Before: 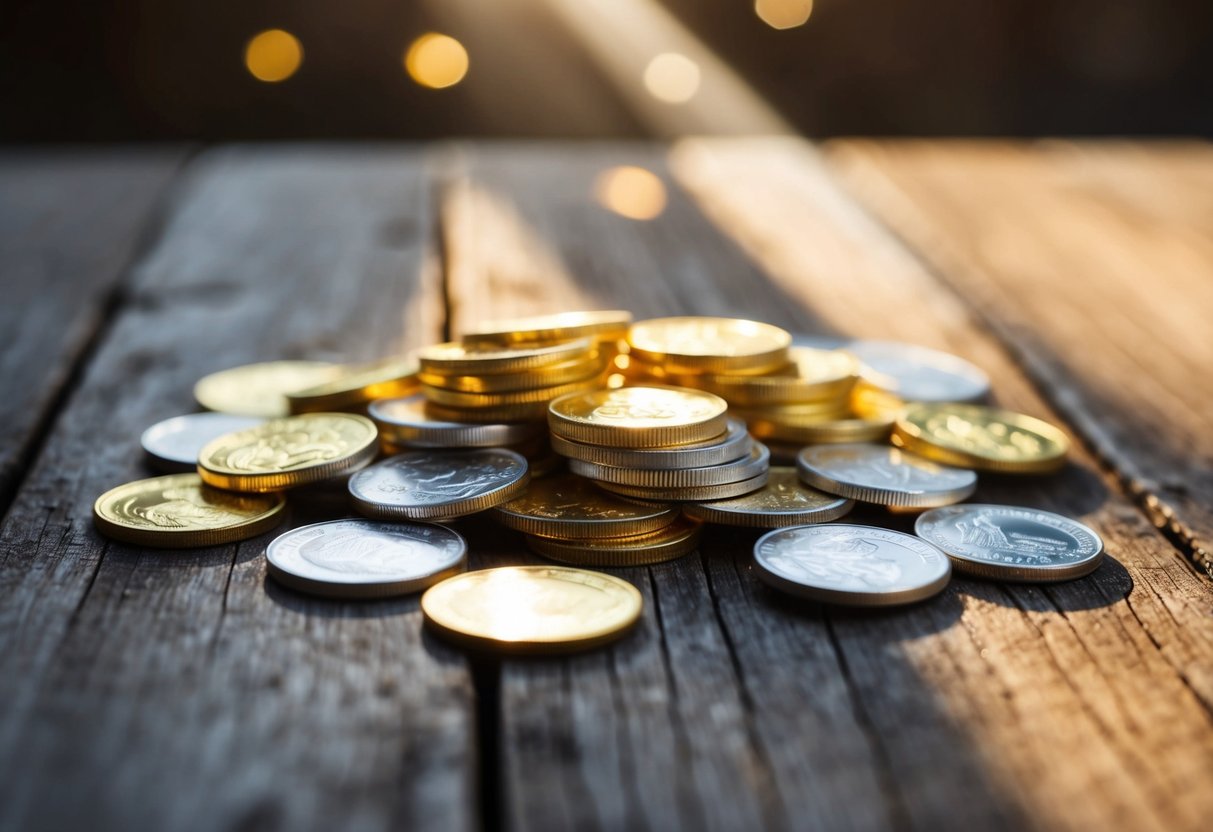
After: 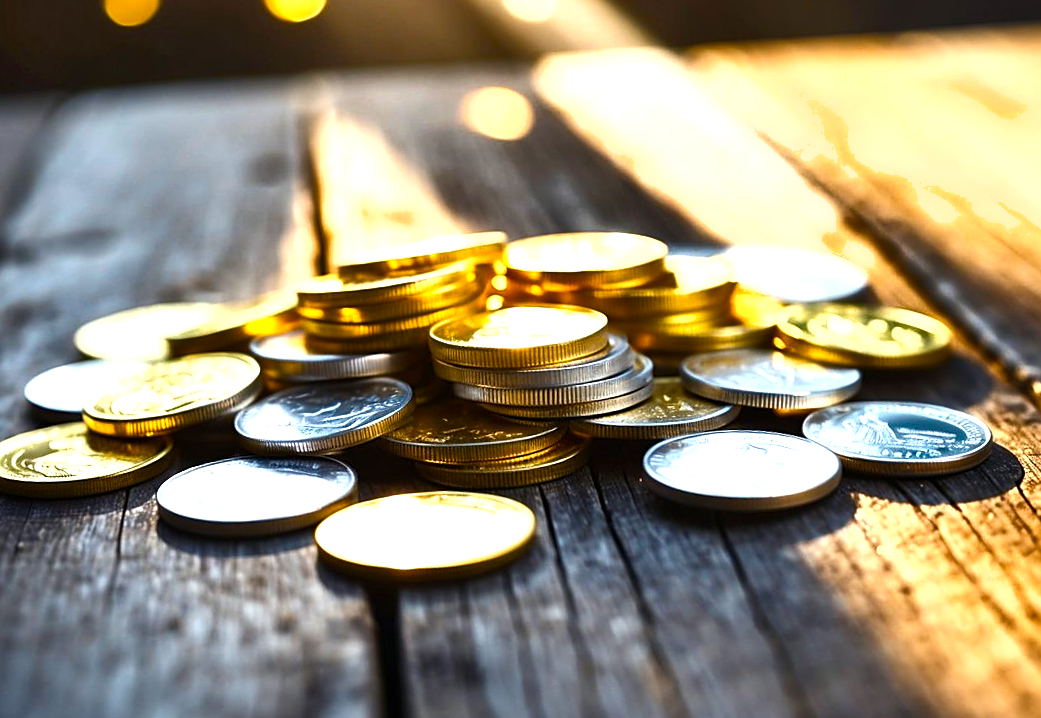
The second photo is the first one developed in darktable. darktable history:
crop and rotate: angle 3.73°, left 6.139%, top 5.682%
color balance rgb: shadows lift › chroma 2.062%, shadows lift › hue 250.58°, perceptual saturation grading › global saturation 15.812%, perceptual saturation grading › highlights -19.612%, perceptual saturation grading › shadows 19.967%, perceptual brilliance grading › global brilliance -18.545%, perceptual brilliance grading › highlights 28.886%, global vibrance 45.628%
shadows and highlights: radius 102.67, shadows 50.73, highlights -65.89, soften with gaussian
sharpen: amount 0.587
contrast brightness saturation: saturation -0.062
exposure: black level correction 0, exposure 0.692 EV, compensate highlight preservation false
